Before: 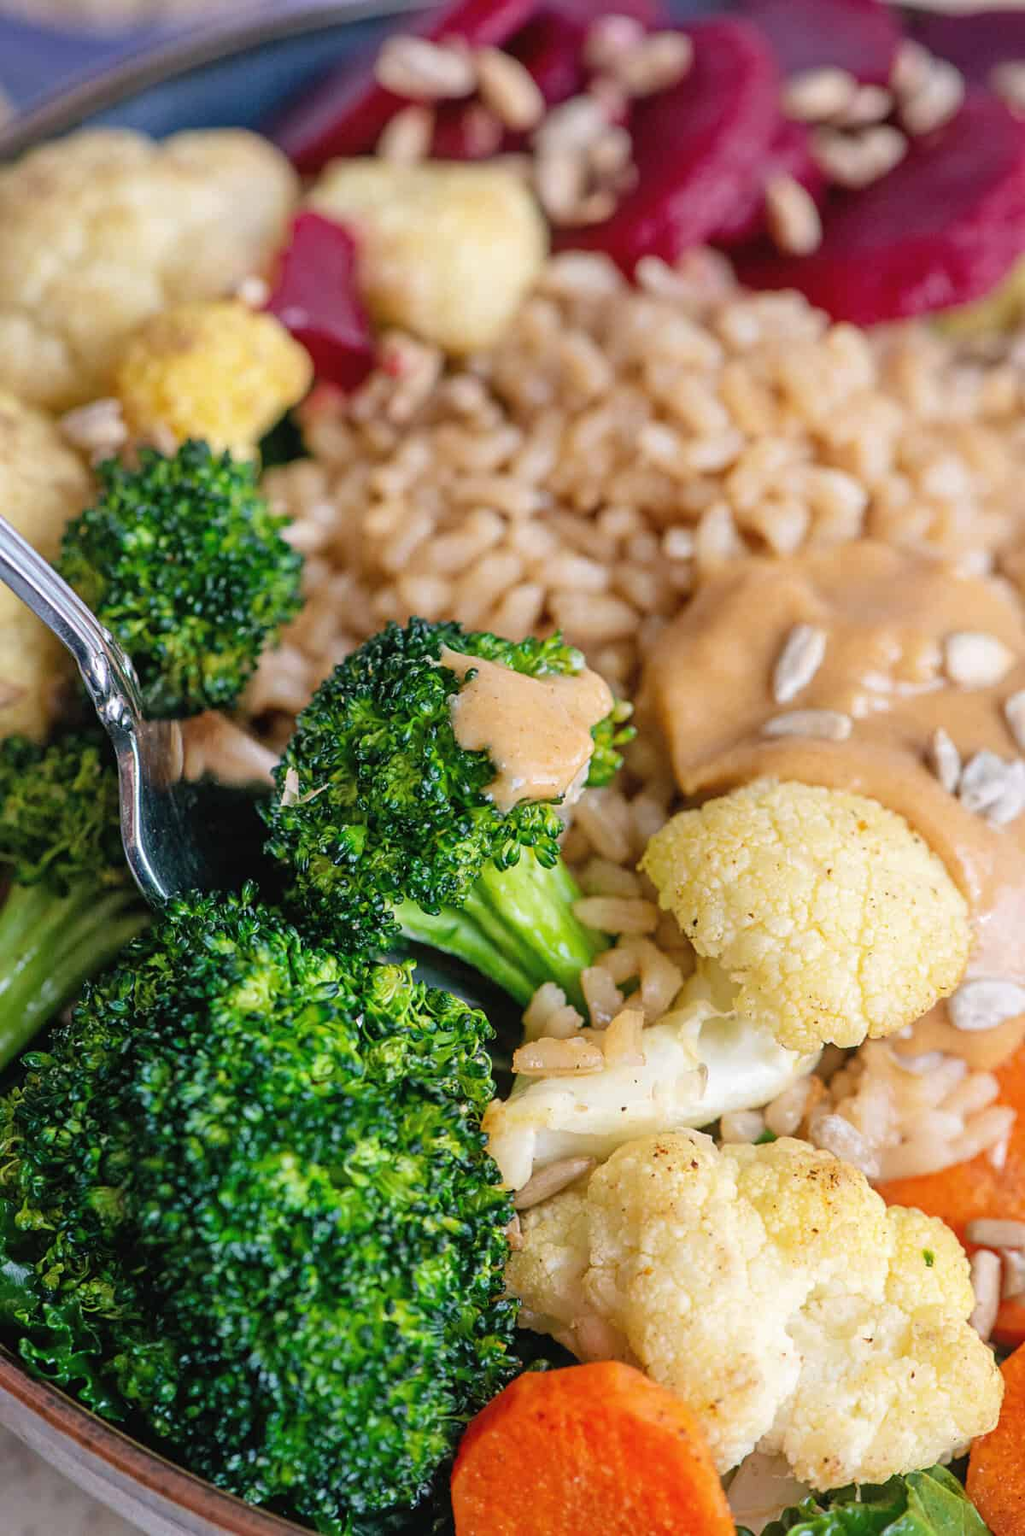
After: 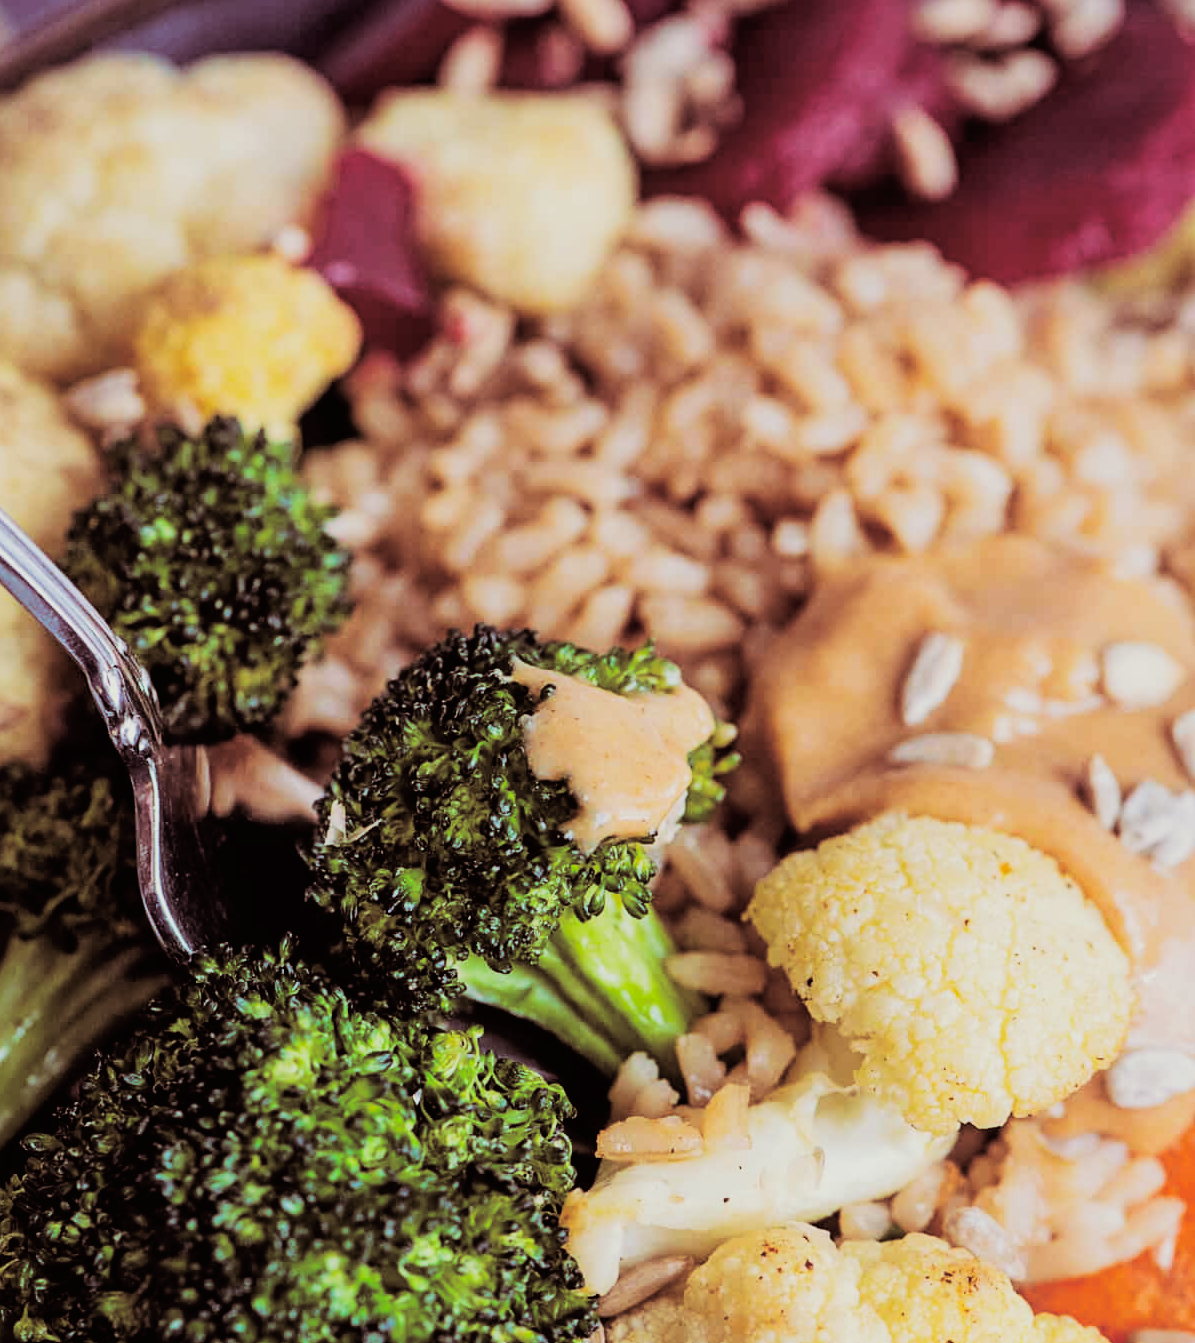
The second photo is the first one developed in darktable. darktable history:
split-toning: on, module defaults
rotate and perspective: automatic cropping original format, crop left 0, crop top 0
tone curve: curves: ch0 [(0, 0) (0.003, 0.014) (0.011, 0.019) (0.025, 0.028) (0.044, 0.044) (0.069, 0.069) (0.1, 0.1) (0.136, 0.131) (0.177, 0.168) (0.224, 0.206) (0.277, 0.255) (0.335, 0.309) (0.399, 0.374) (0.468, 0.452) (0.543, 0.535) (0.623, 0.623) (0.709, 0.72) (0.801, 0.815) (0.898, 0.898) (1, 1)], preserve colors none
filmic rgb: black relative exposure -5 EV, hardness 2.88, contrast 1.3, highlights saturation mix -30%
crop: left 0.387%, top 5.469%, bottom 19.809%
